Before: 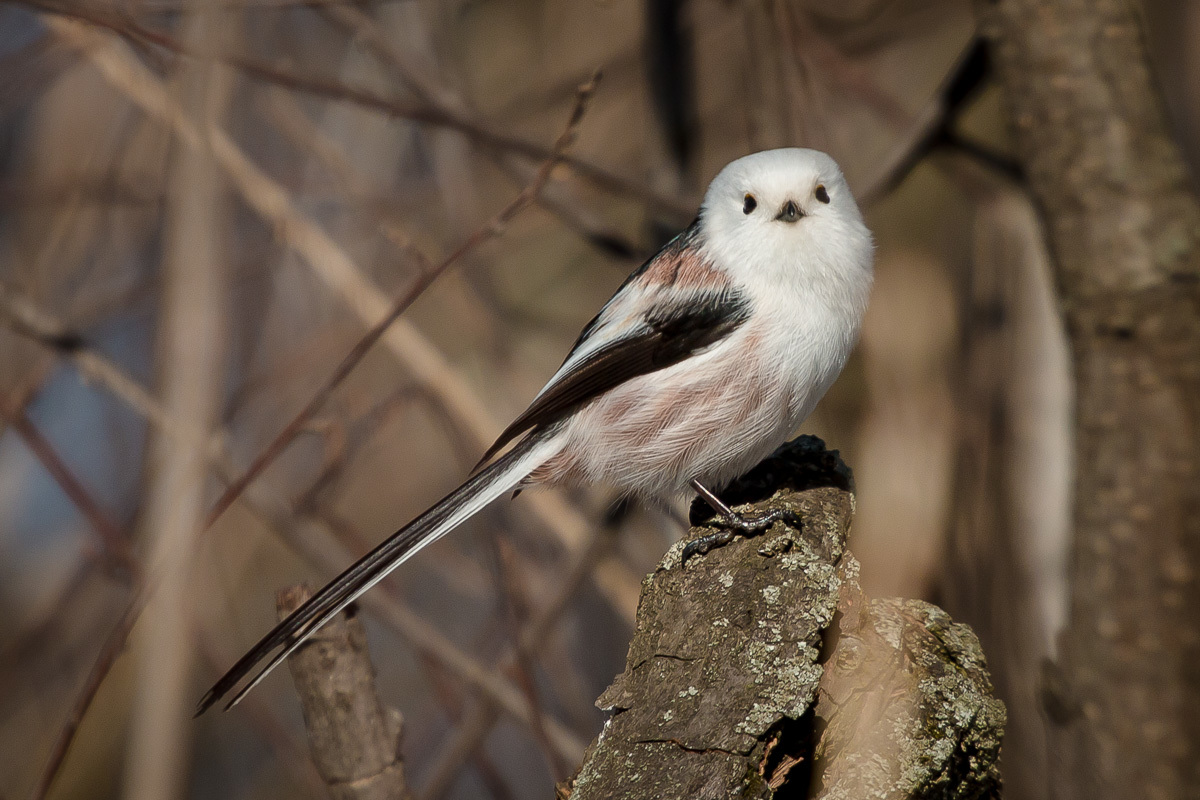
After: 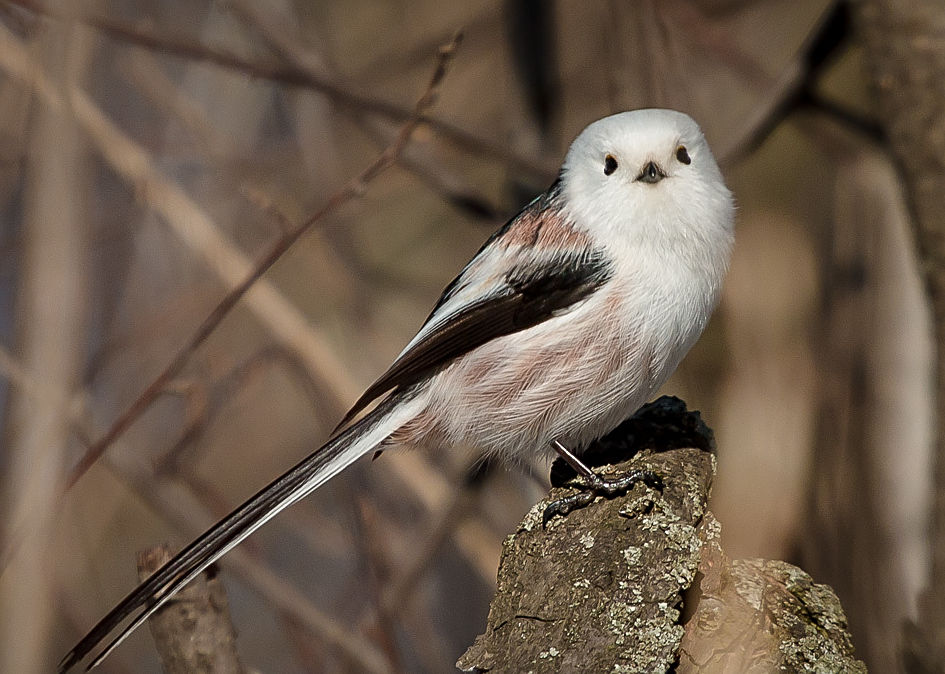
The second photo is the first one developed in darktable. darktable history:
crop: left 11.599%, top 4.993%, right 9.585%, bottom 10.662%
sharpen: on, module defaults
